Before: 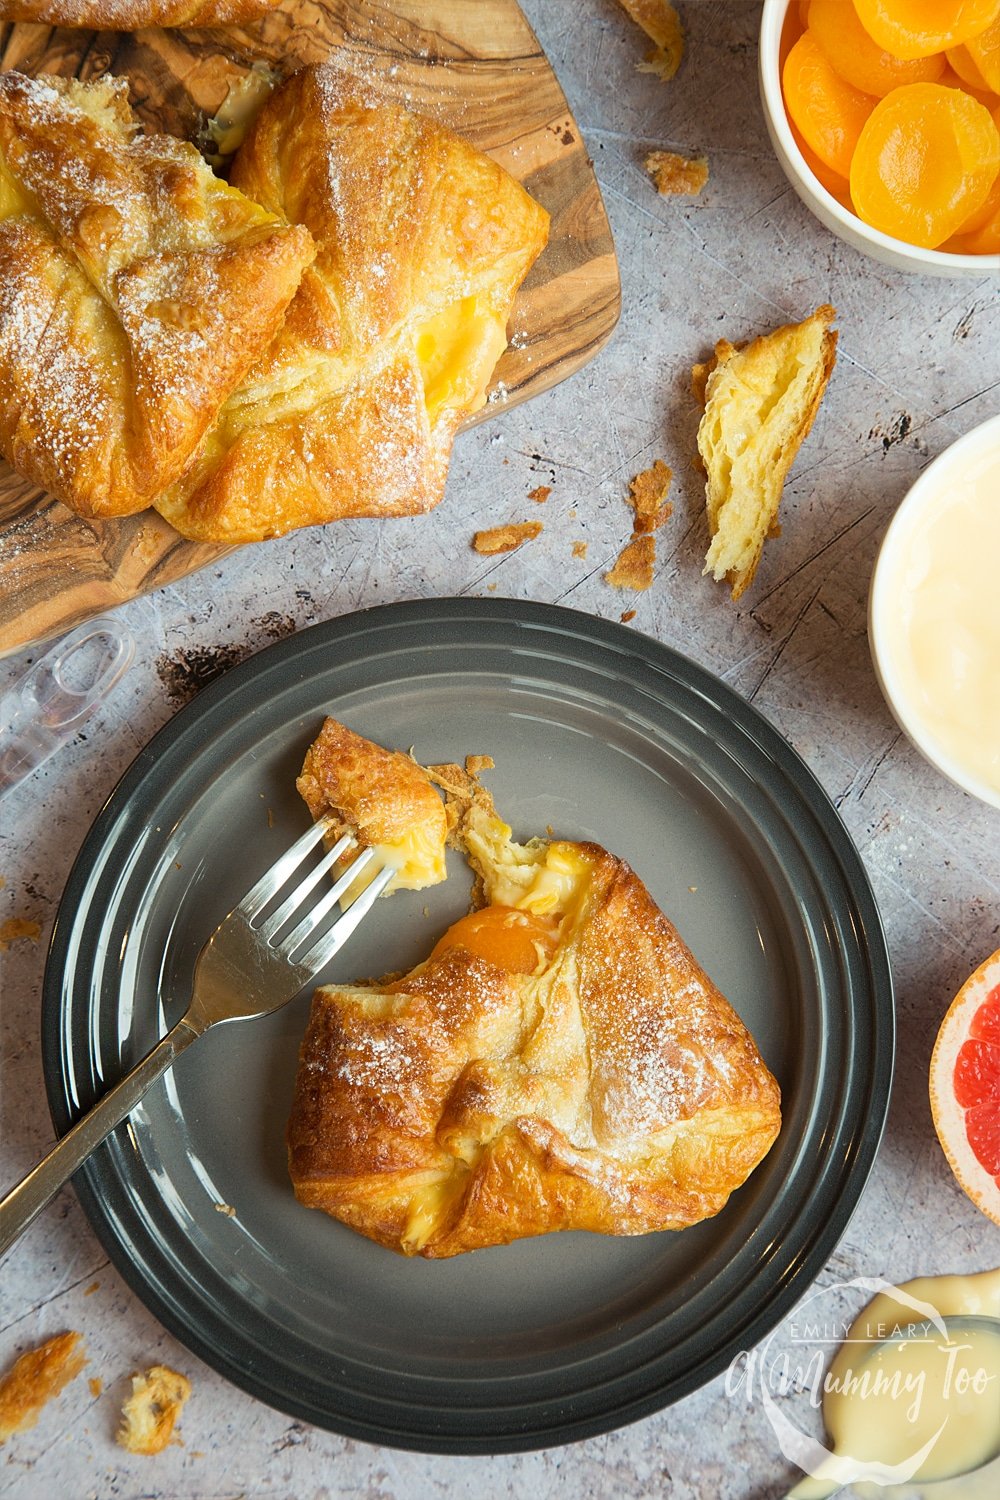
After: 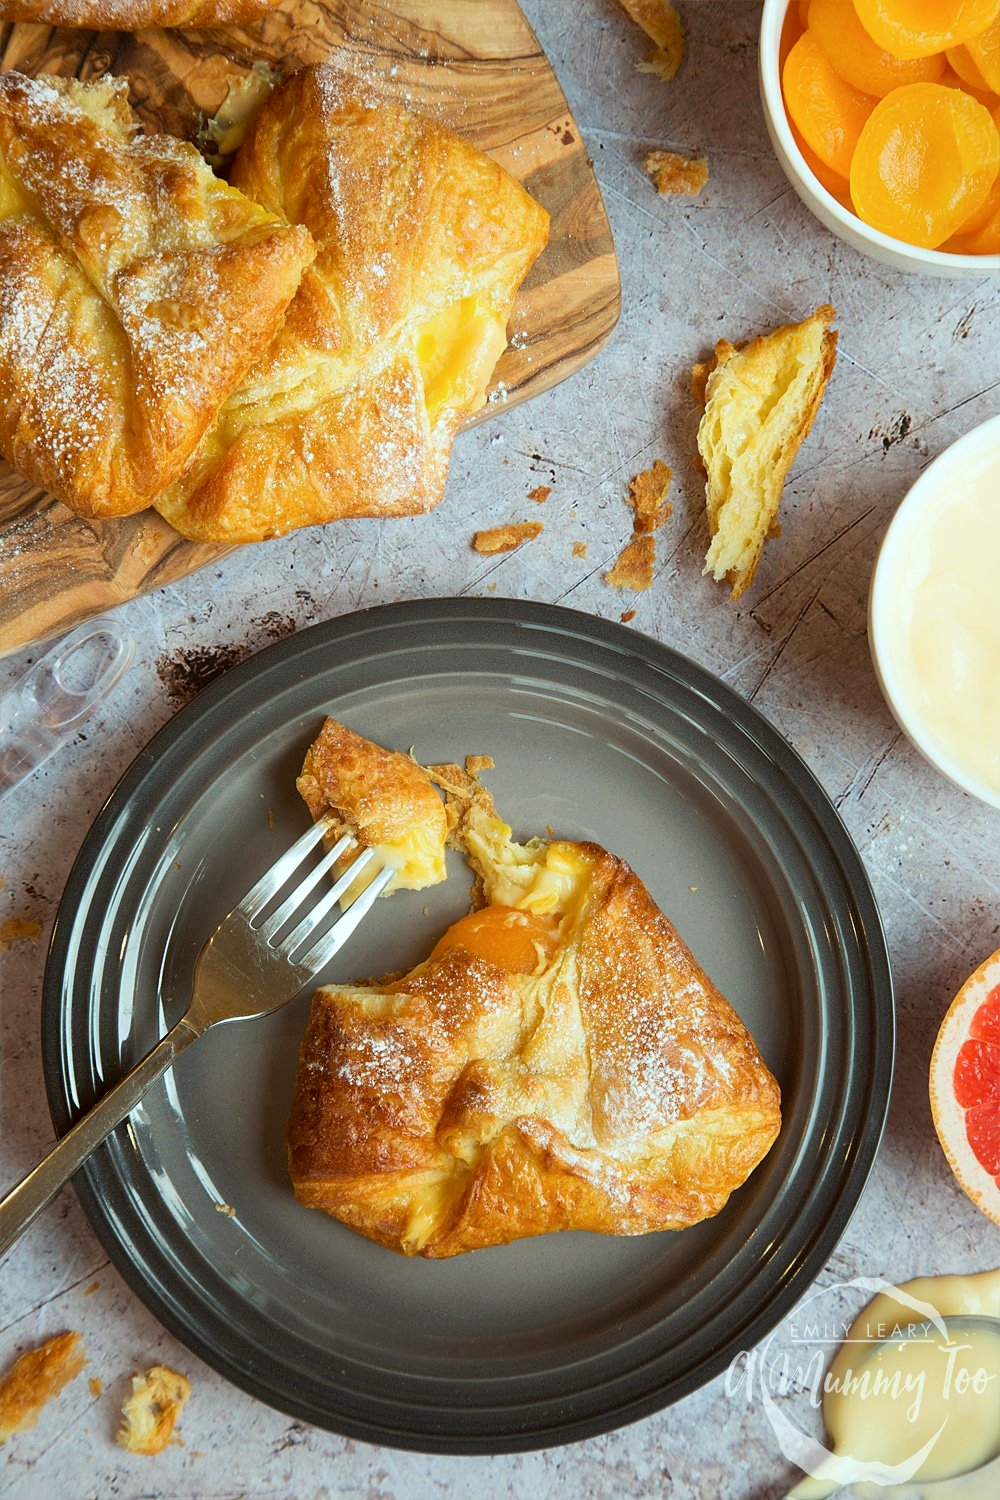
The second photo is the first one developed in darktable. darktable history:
color correction: highlights a* -4.92, highlights b* -3.92, shadows a* 3.82, shadows b* 4.18
